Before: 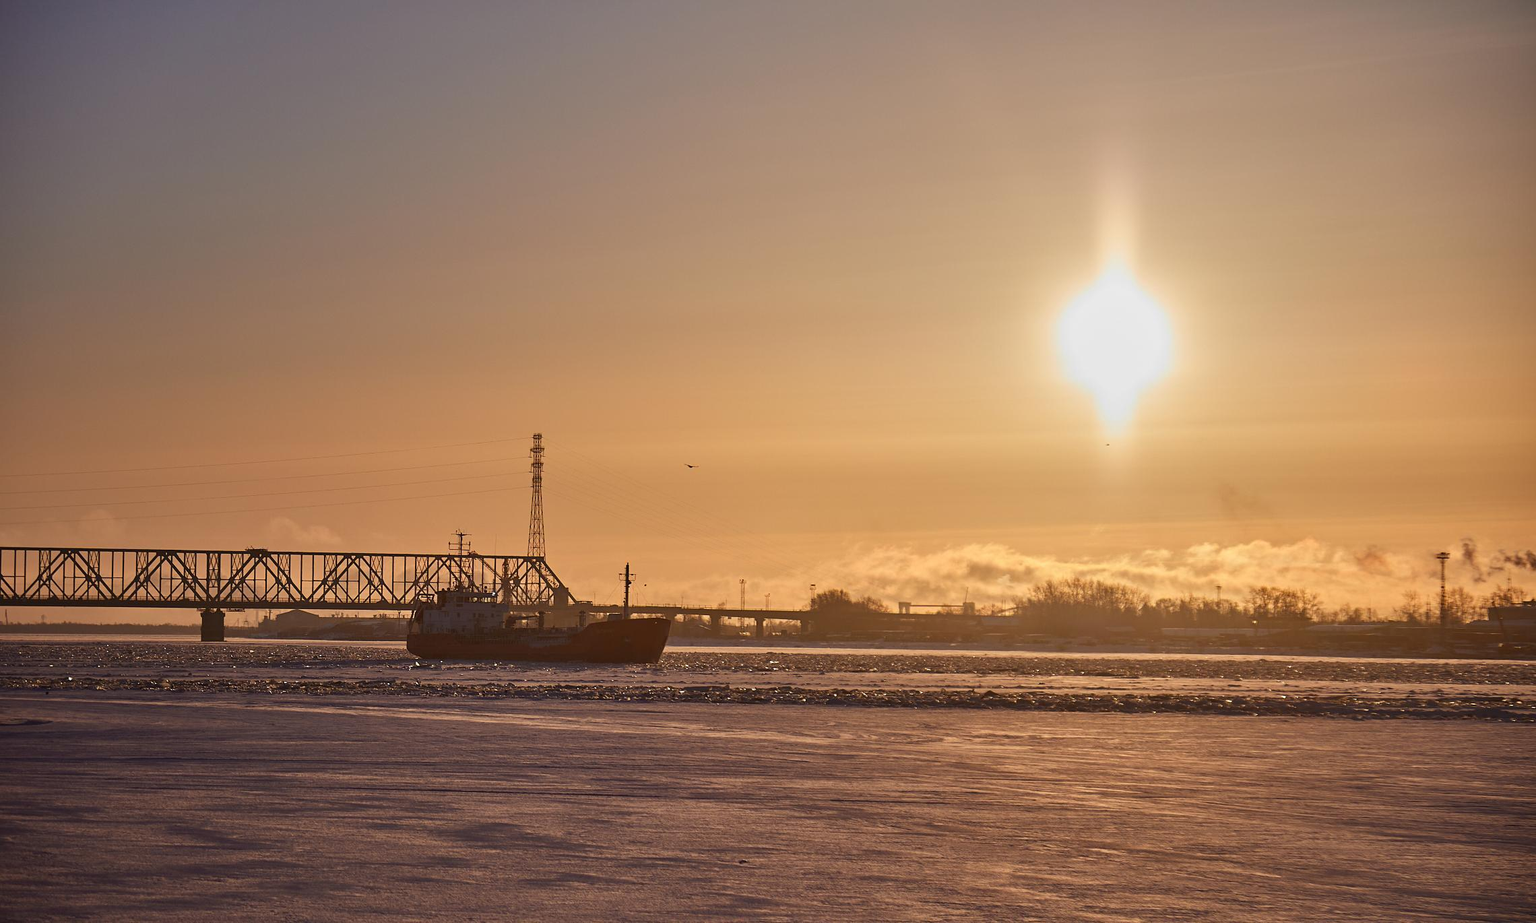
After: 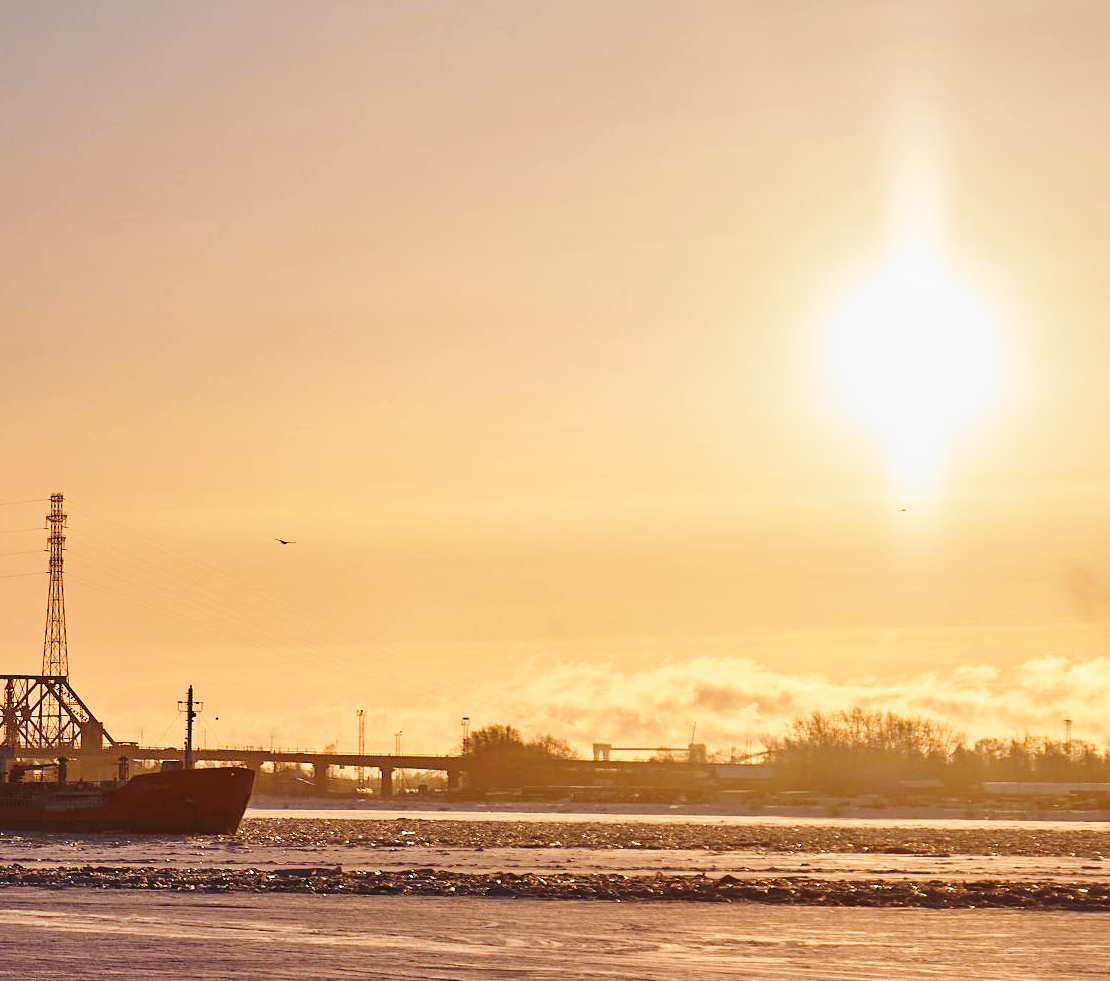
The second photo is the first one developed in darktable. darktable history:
base curve: curves: ch0 [(0, 0) (0.028, 0.03) (0.121, 0.232) (0.46, 0.748) (0.859, 0.968) (1, 1)], preserve colors none
crop: left 32.525%, top 11.006%, right 18.761%, bottom 17.365%
